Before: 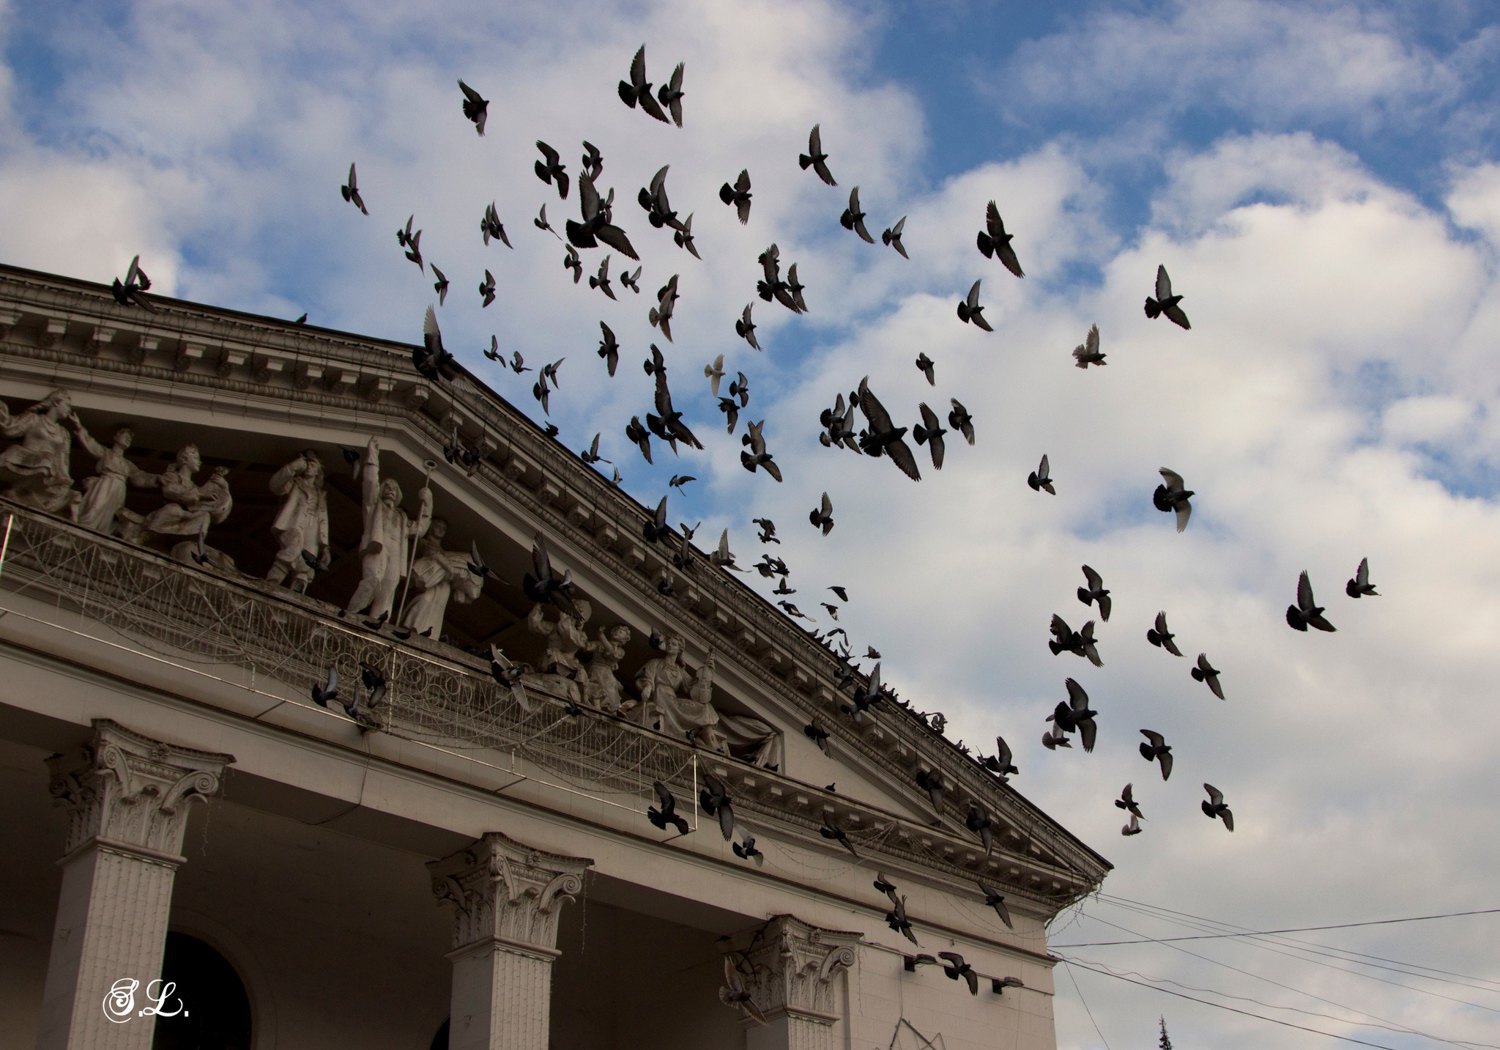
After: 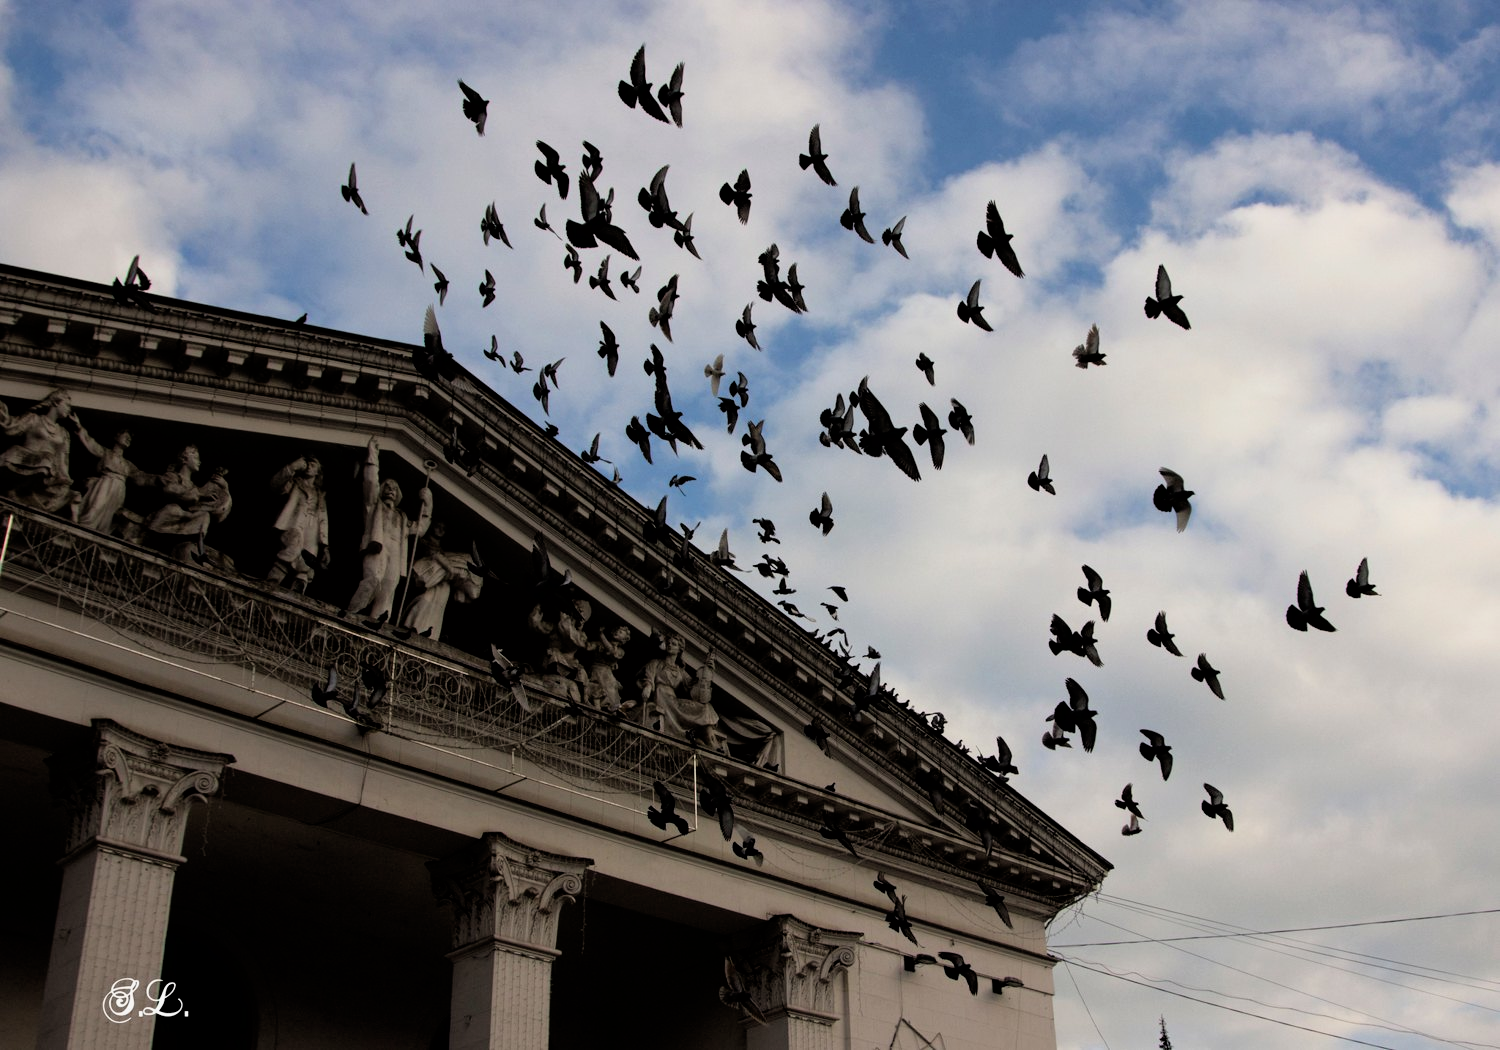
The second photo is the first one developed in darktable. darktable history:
filmic rgb: black relative exposure -4.91 EV, white relative exposure 2.83 EV, hardness 3.7
